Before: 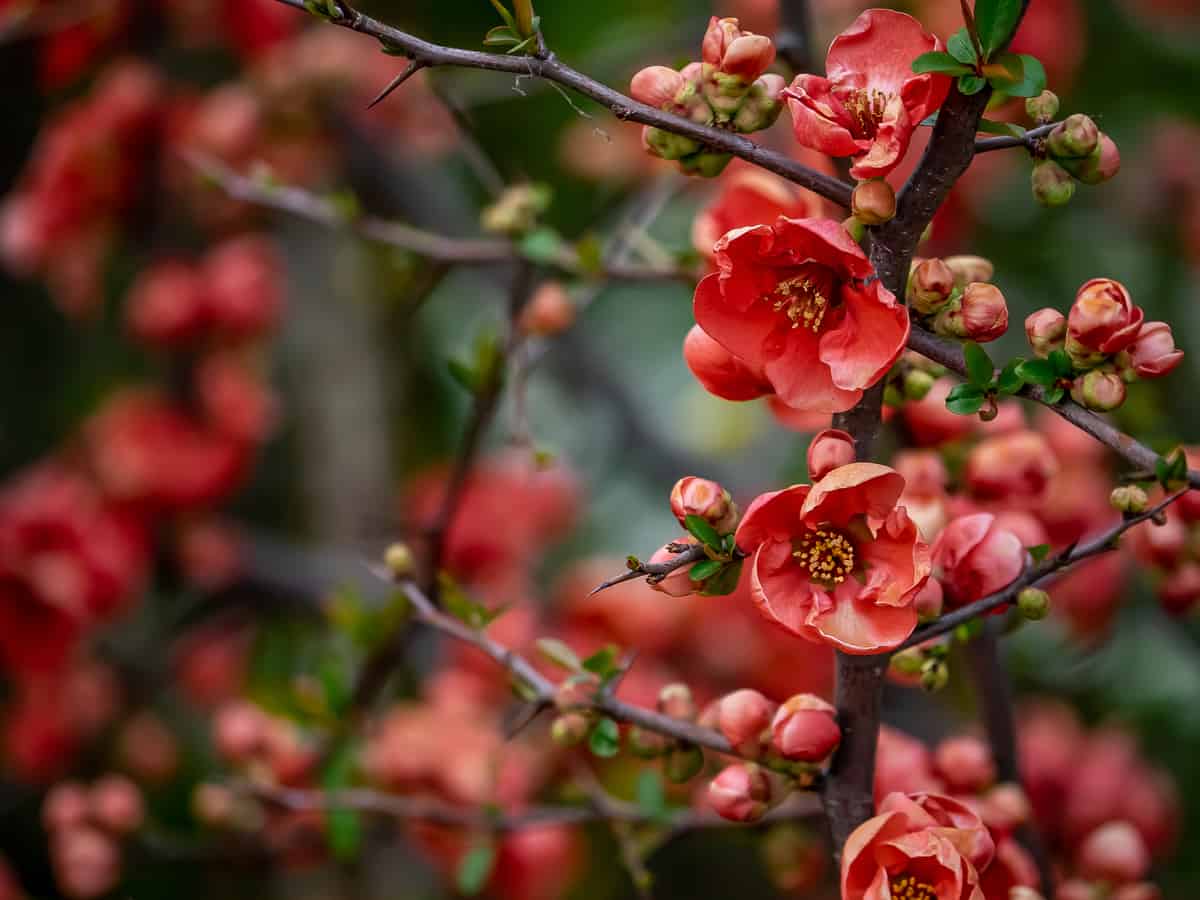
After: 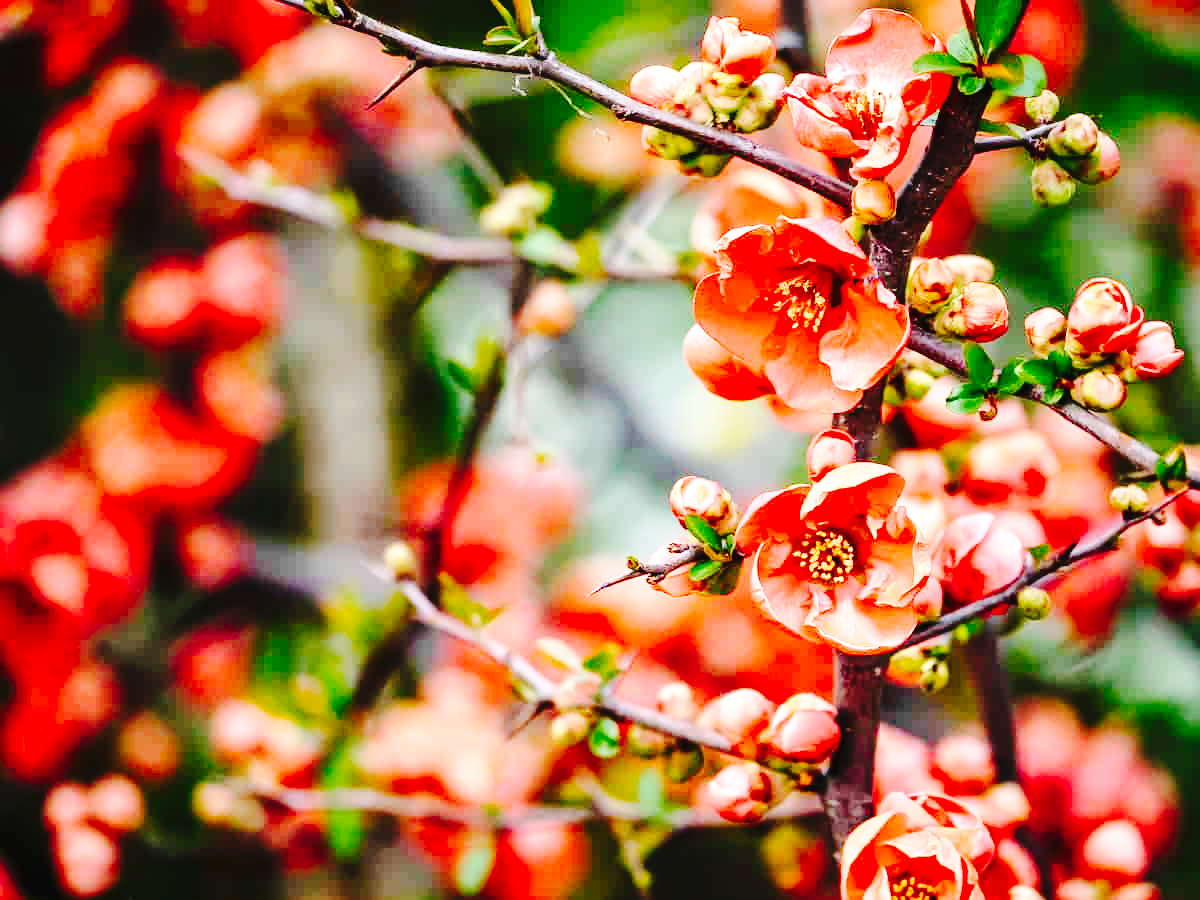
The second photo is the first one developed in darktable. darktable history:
base curve: curves: ch0 [(0, 0) (0.028, 0.03) (0.121, 0.232) (0.46, 0.748) (0.859, 0.968) (1, 1)], preserve colors none
tone curve: curves: ch0 [(0, 0) (0.003, 0.018) (0.011, 0.021) (0.025, 0.028) (0.044, 0.039) (0.069, 0.05) (0.1, 0.06) (0.136, 0.081) (0.177, 0.117) (0.224, 0.161) (0.277, 0.226) (0.335, 0.315) (0.399, 0.421) (0.468, 0.53) (0.543, 0.627) (0.623, 0.726) (0.709, 0.789) (0.801, 0.859) (0.898, 0.924) (1, 1)], preserve colors none
exposure: black level correction 0, exposure 1 EV, compensate exposure bias true, compensate highlight preservation false
